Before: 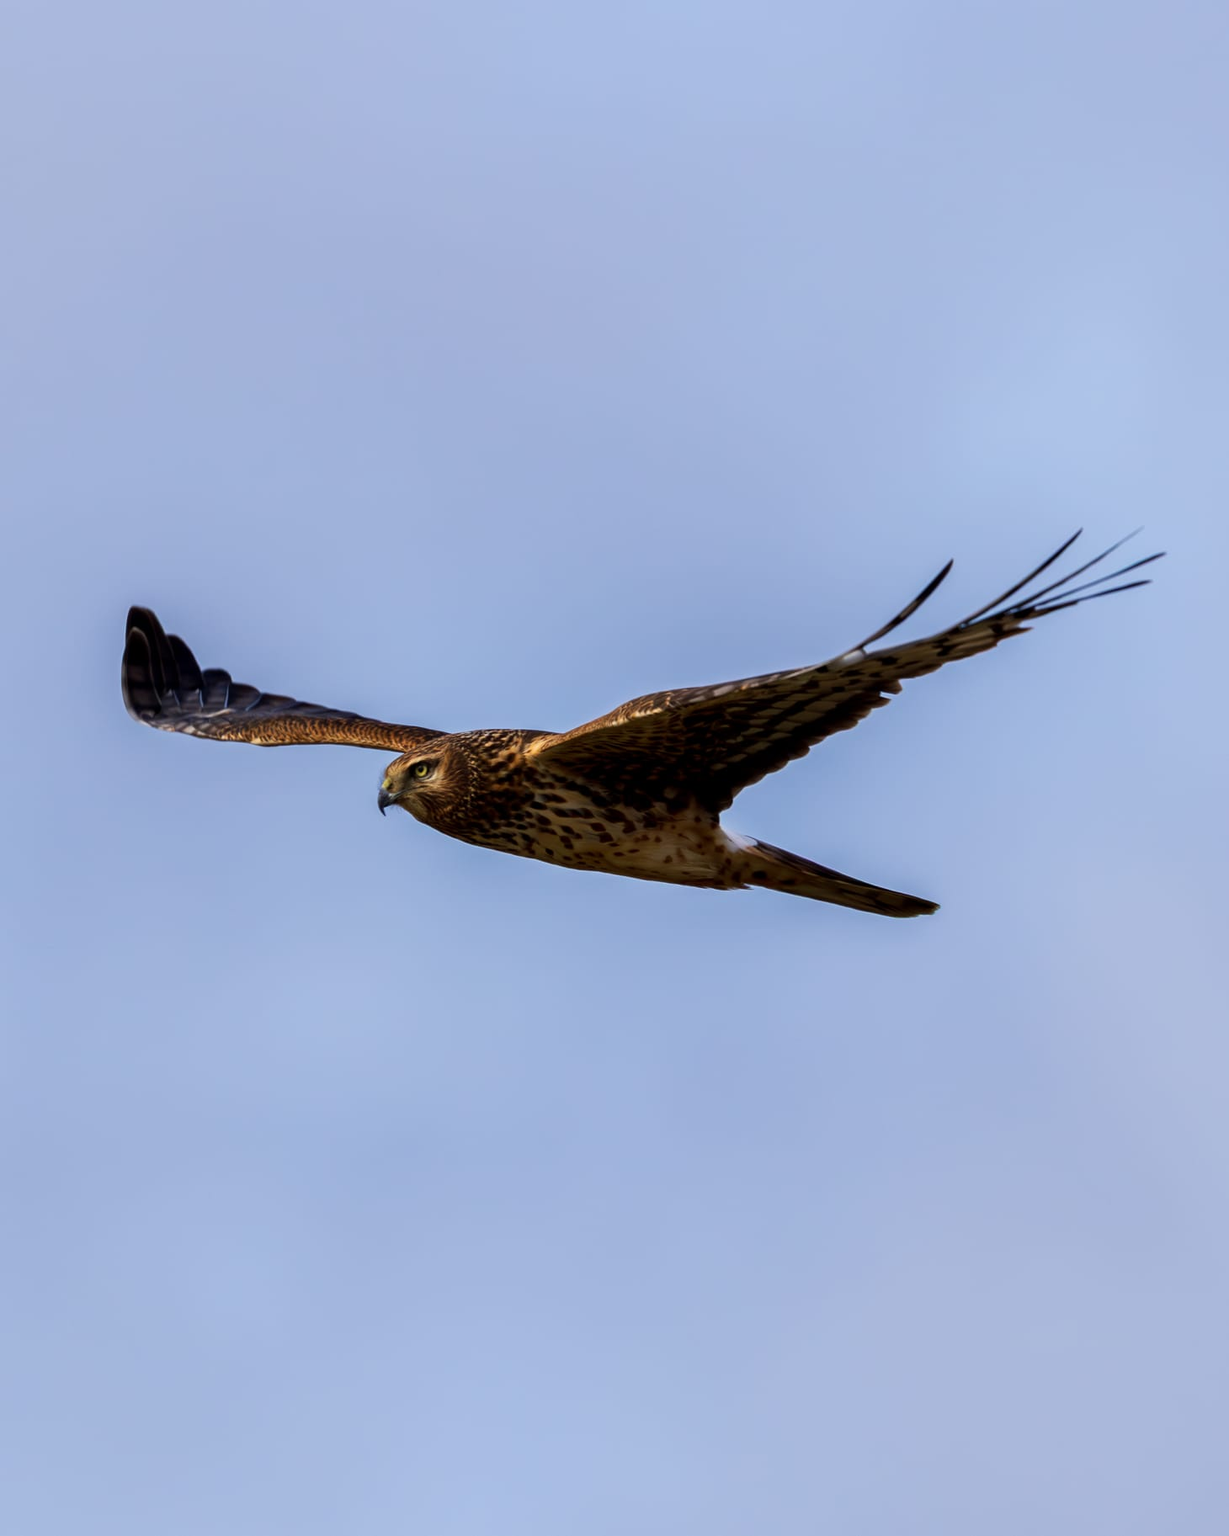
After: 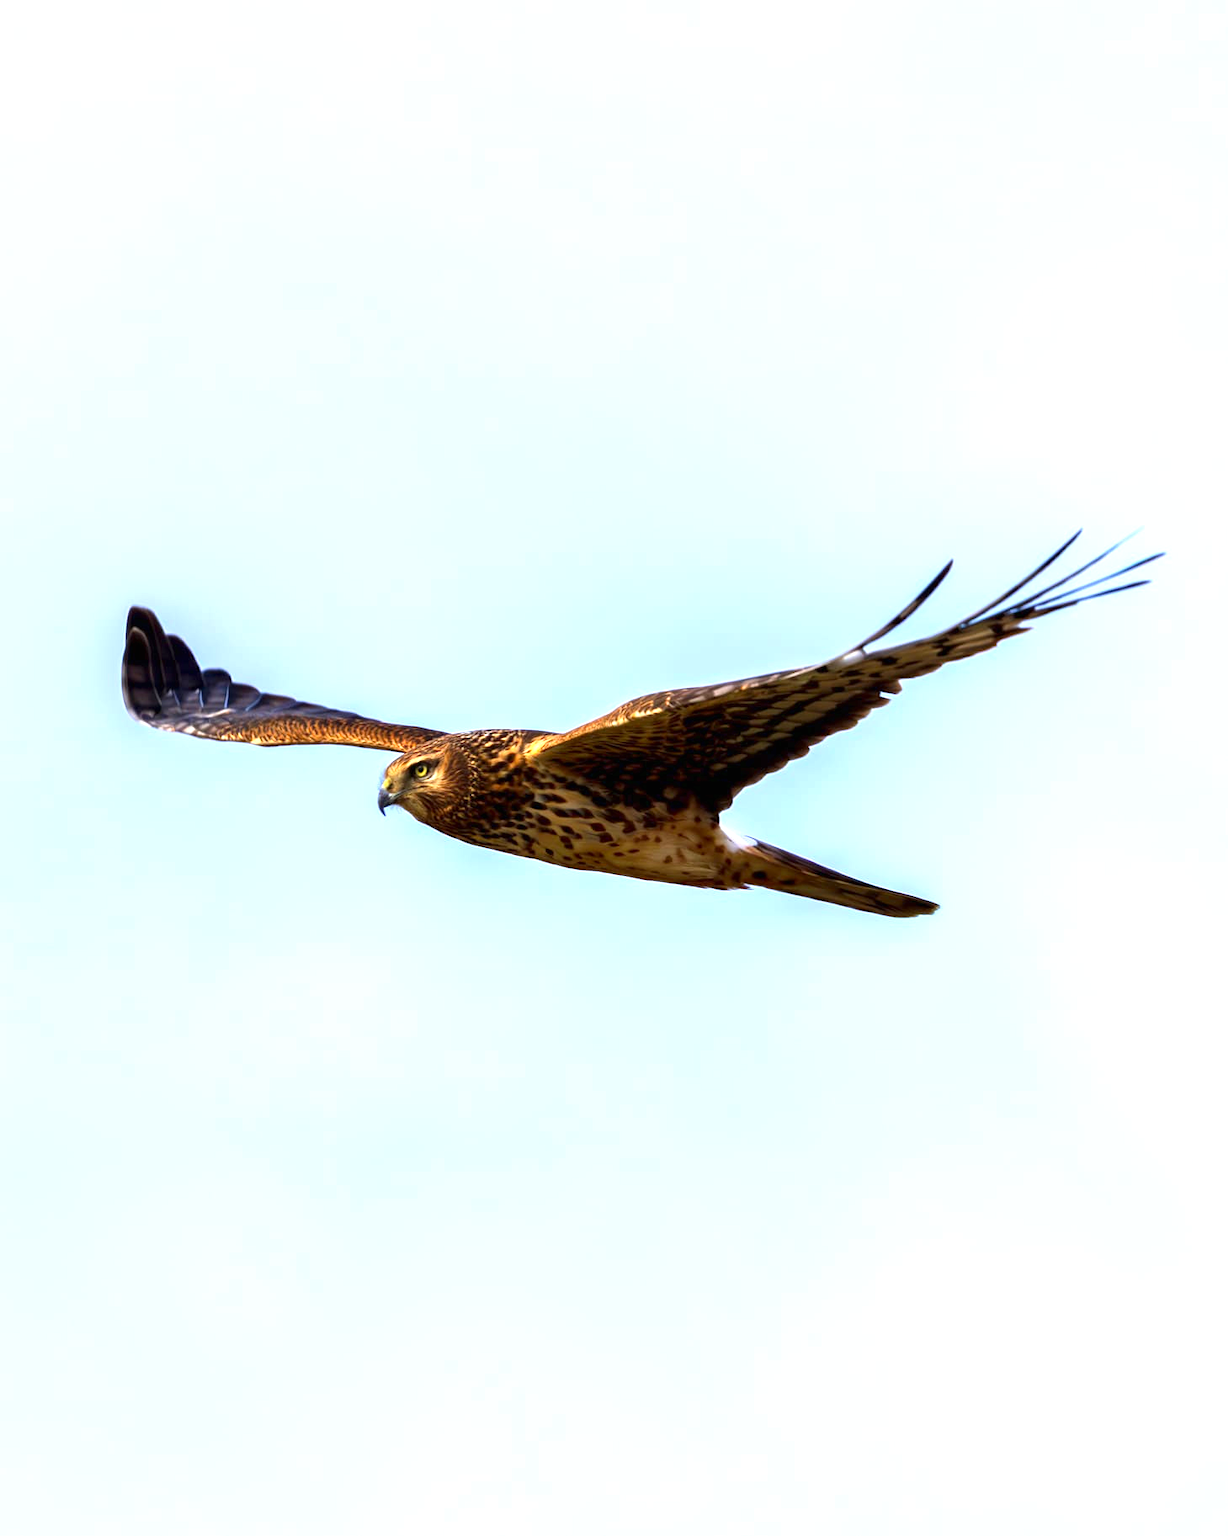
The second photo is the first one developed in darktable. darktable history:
contrast brightness saturation: saturation 0.18
exposure: black level correction 0, exposure 1.388 EV, compensate exposure bias true, compensate highlight preservation false
